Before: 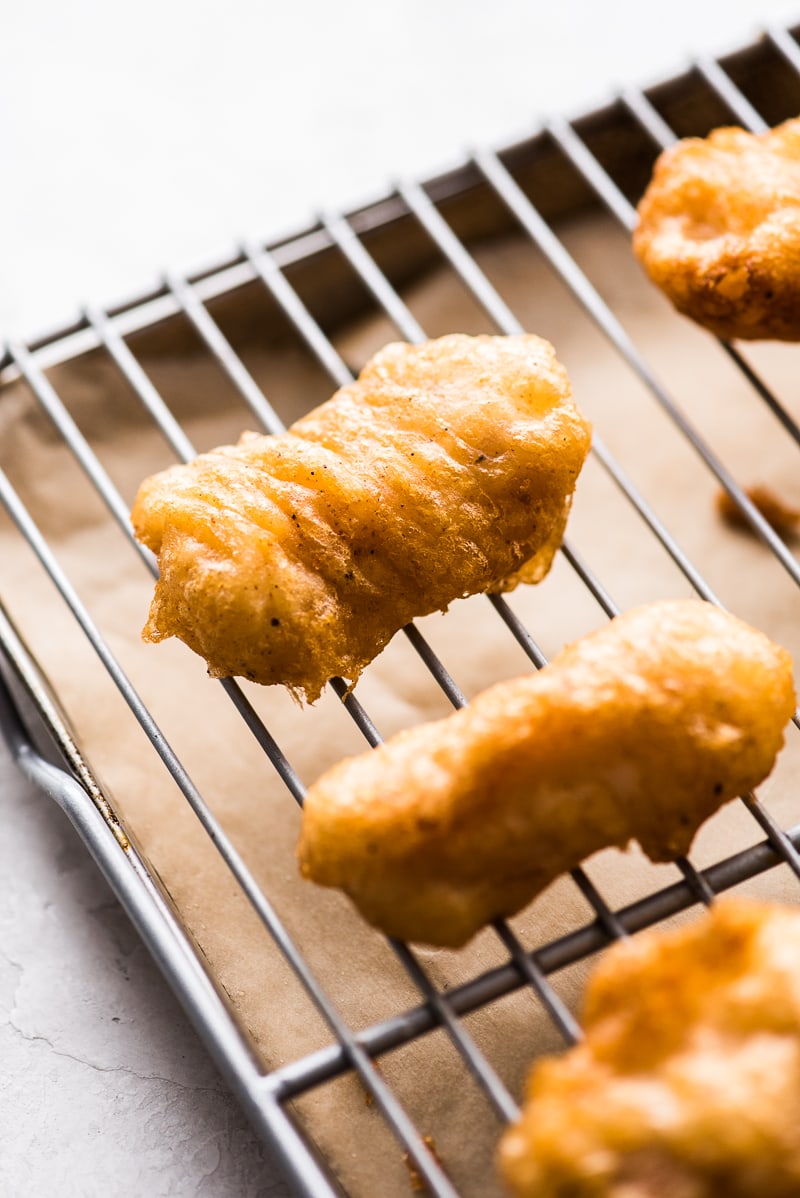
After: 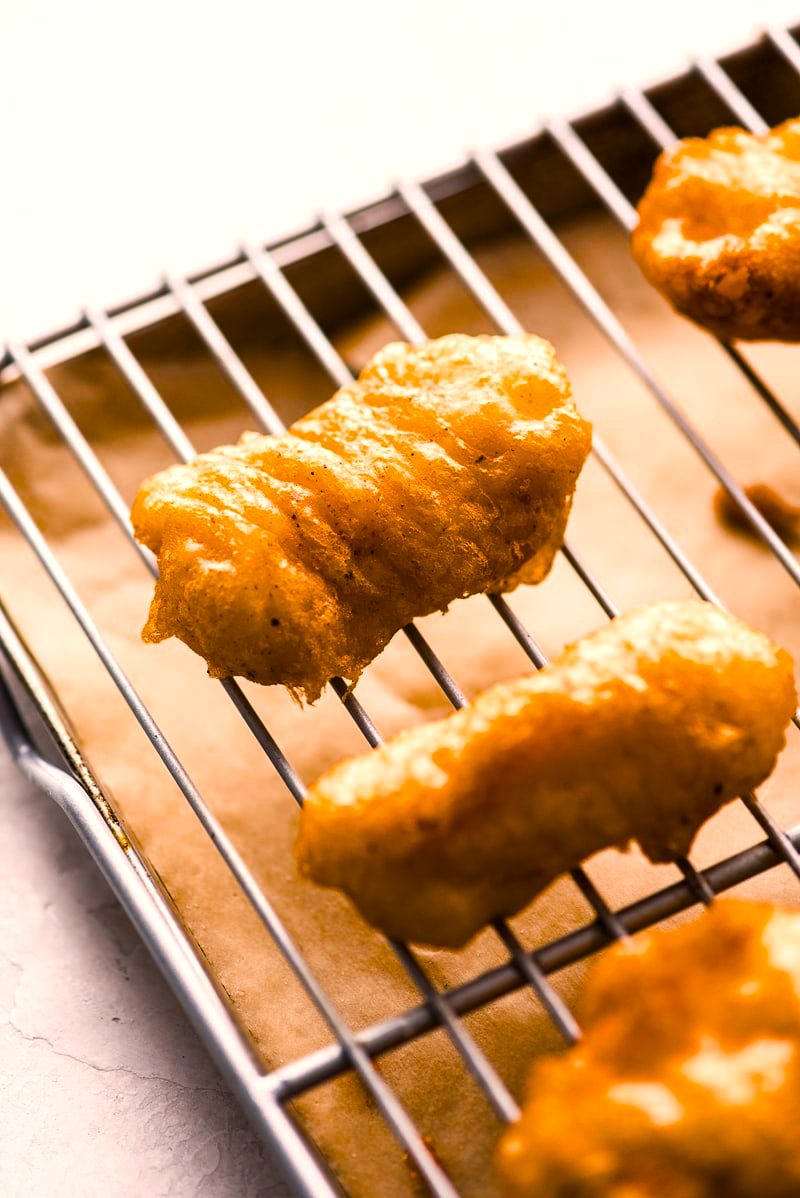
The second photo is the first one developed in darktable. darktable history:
color balance rgb: highlights gain › chroma 3.095%, highlights gain › hue 54.58°, global offset › hue 168.99°, perceptual saturation grading › global saturation 31.198%, global vibrance 16.732%, saturation formula JzAzBz (2021)
exposure: exposure 0.297 EV, compensate highlight preservation false
